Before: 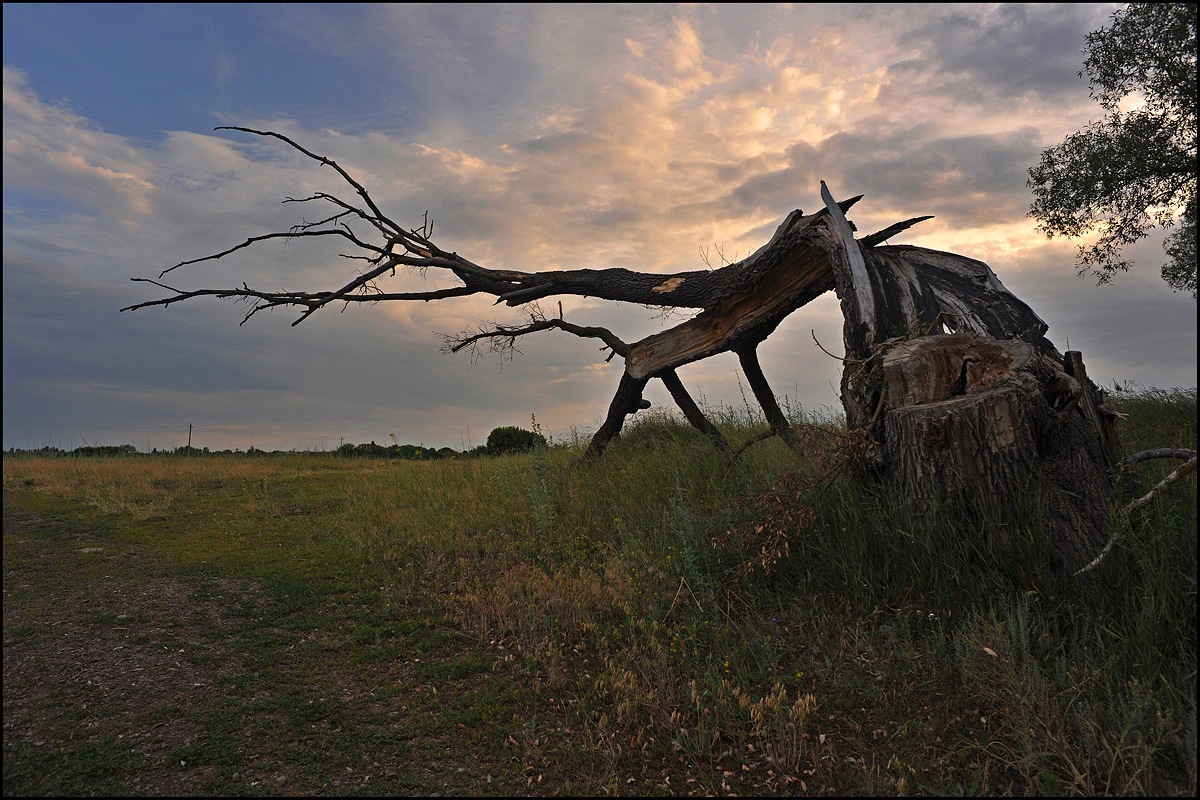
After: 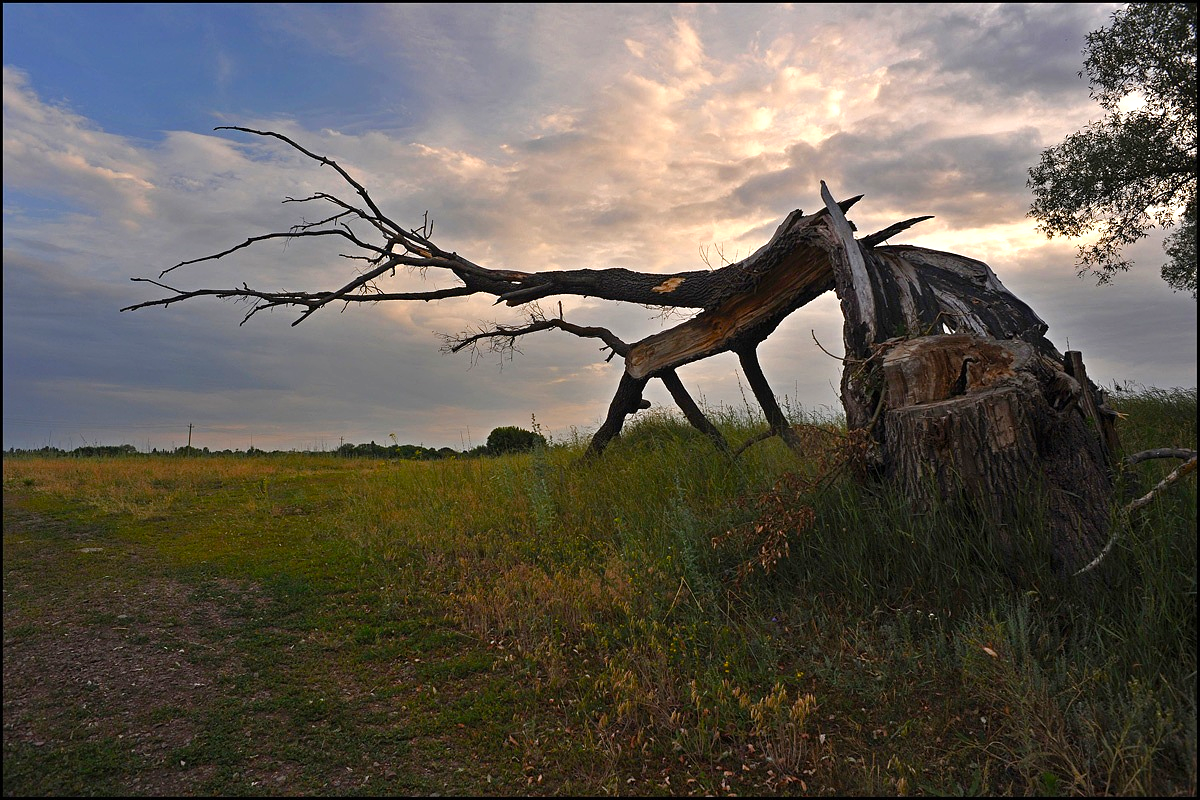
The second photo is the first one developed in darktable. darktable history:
color balance rgb: power › hue 71.86°, perceptual saturation grading › global saturation -0.041%, perceptual saturation grading › highlights -34.24%, perceptual saturation grading › mid-tones 15.098%, perceptual saturation grading › shadows 47.49%, perceptual brilliance grading › global brilliance 12.06%
